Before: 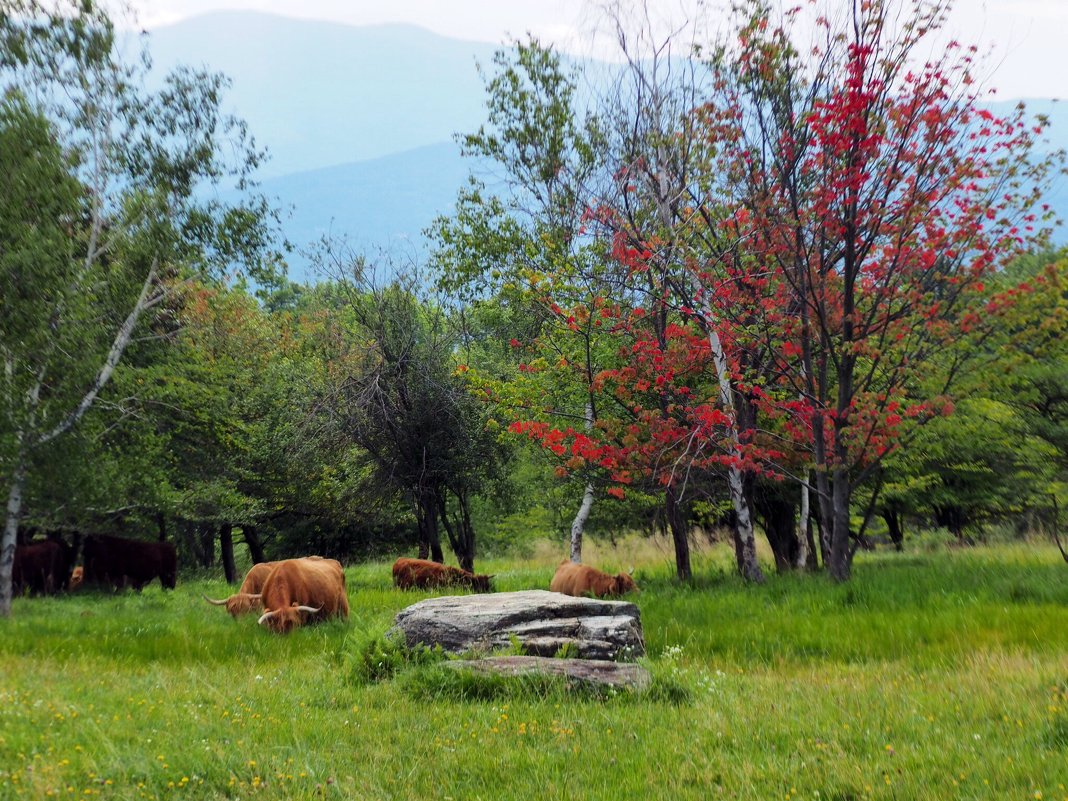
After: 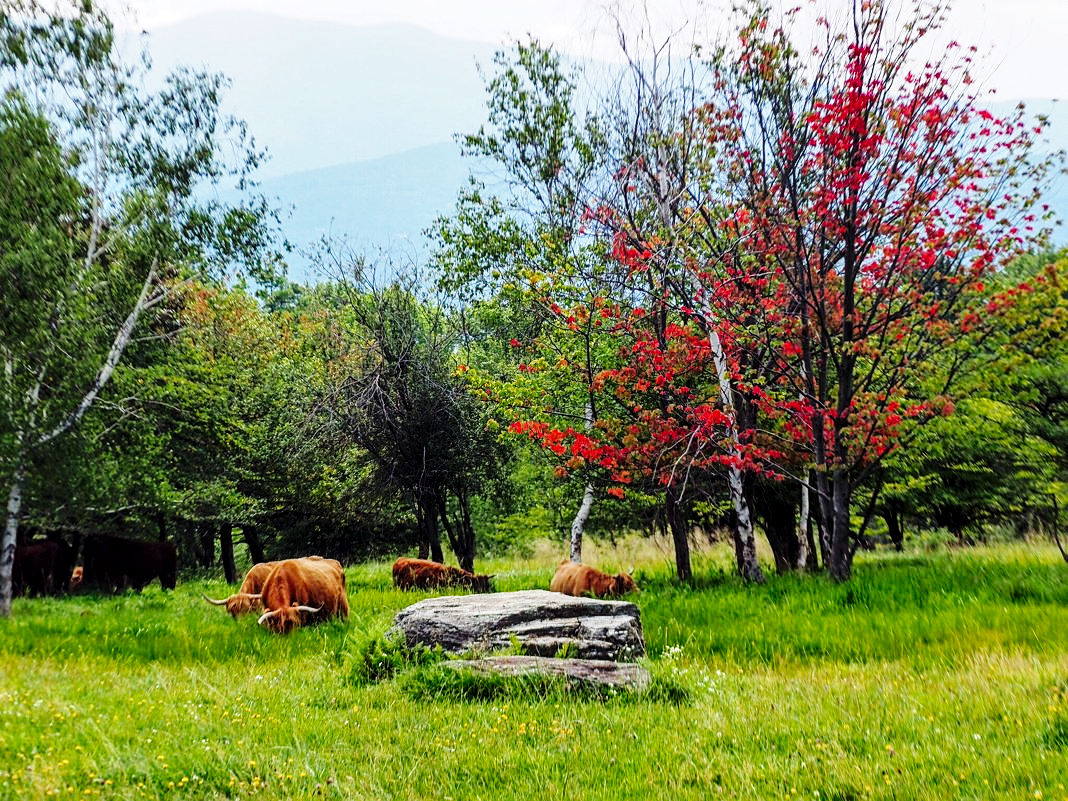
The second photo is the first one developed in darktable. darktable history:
sharpen: on, module defaults
local contrast: on, module defaults
base curve: curves: ch0 [(0, 0) (0.036, 0.025) (0.121, 0.166) (0.206, 0.329) (0.605, 0.79) (1, 1)], preserve colors none
